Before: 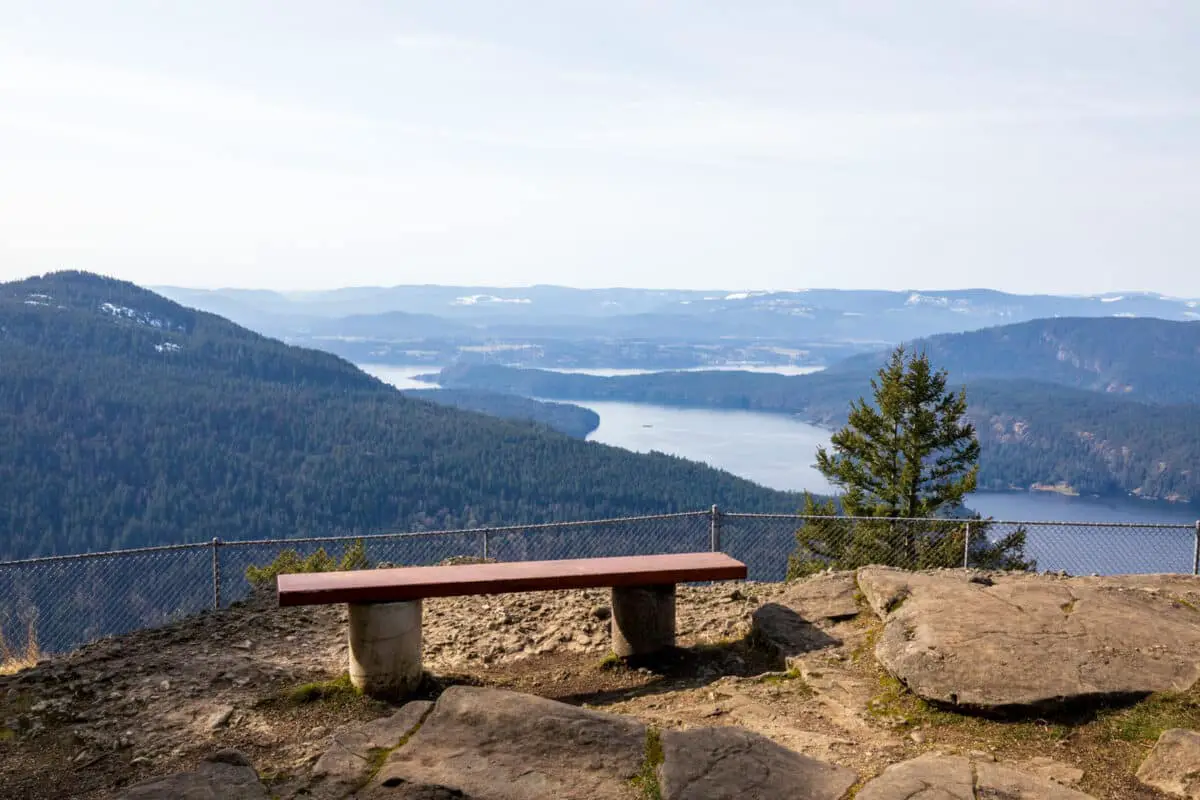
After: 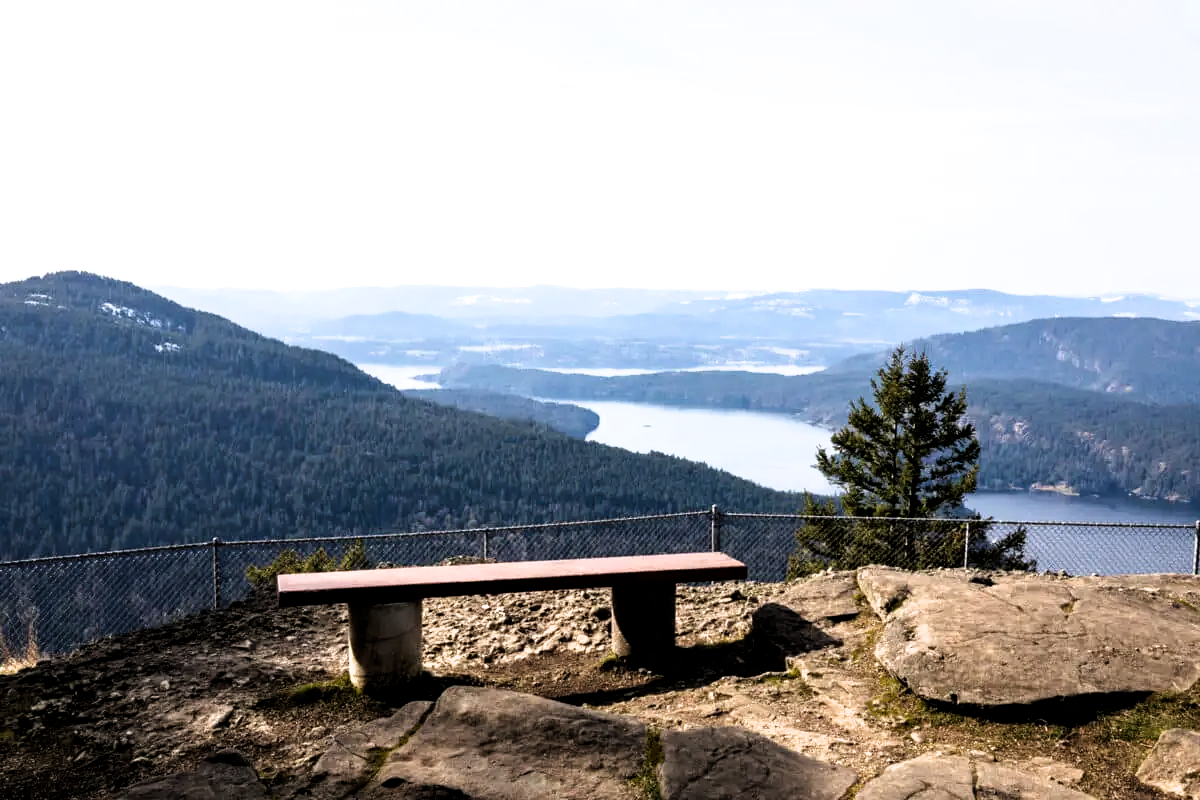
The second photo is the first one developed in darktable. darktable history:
filmic rgb: black relative exposure -8.24 EV, white relative exposure 2.23 EV, hardness 7.14, latitude 85.92%, contrast 1.696, highlights saturation mix -4.38%, shadows ↔ highlights balance -2.84%
